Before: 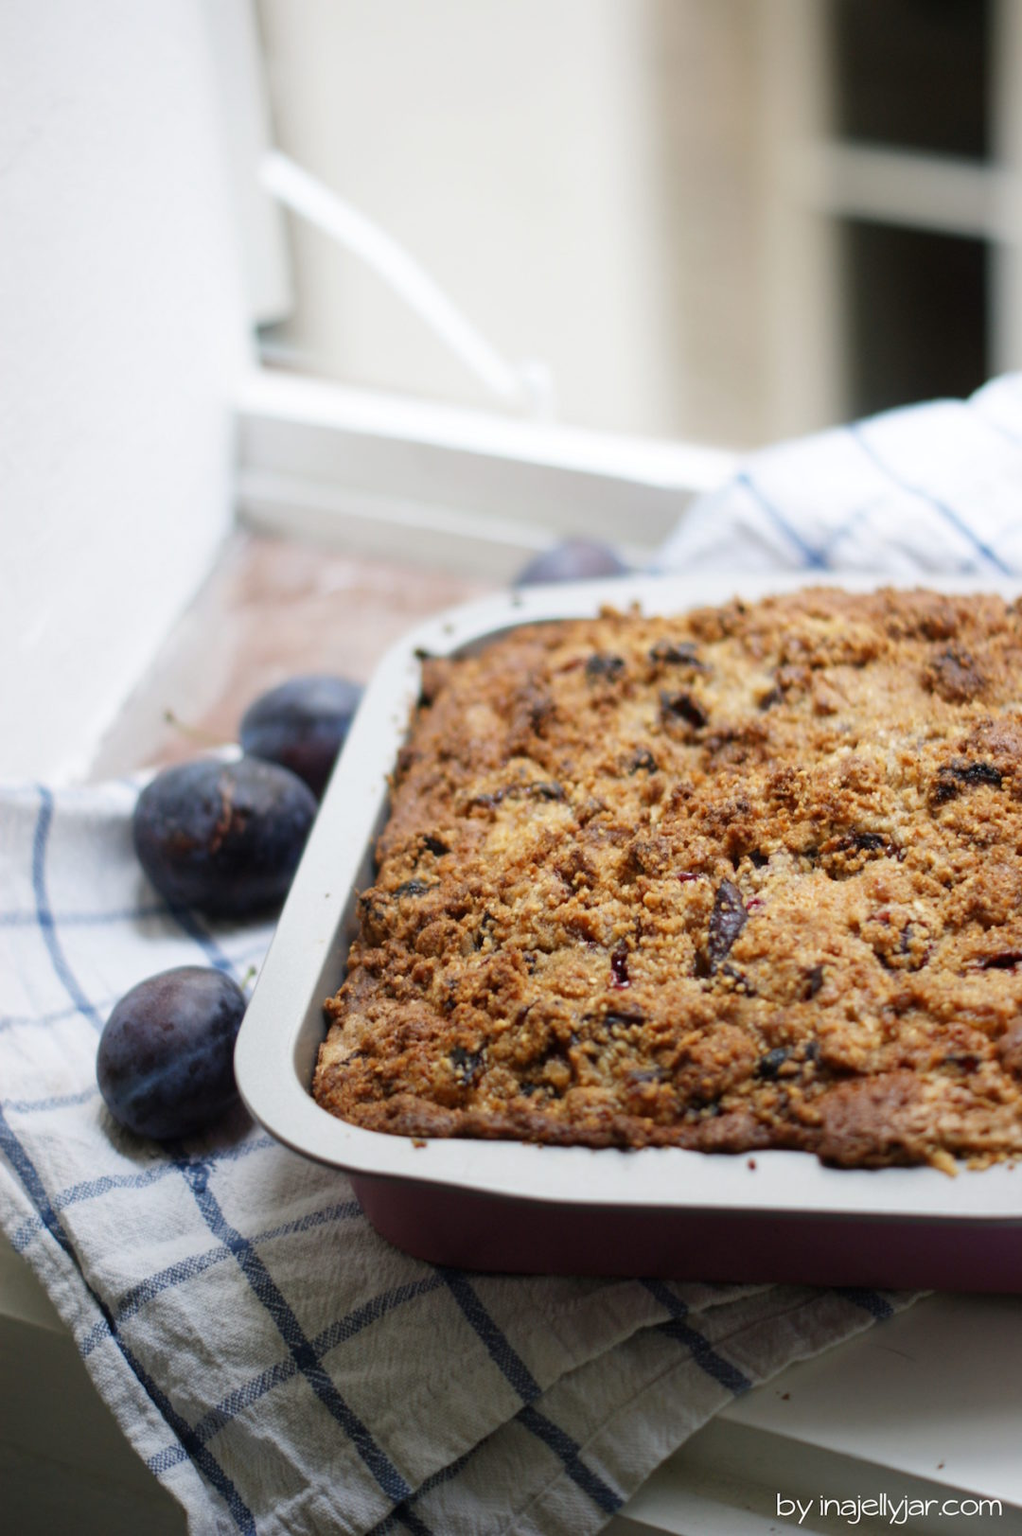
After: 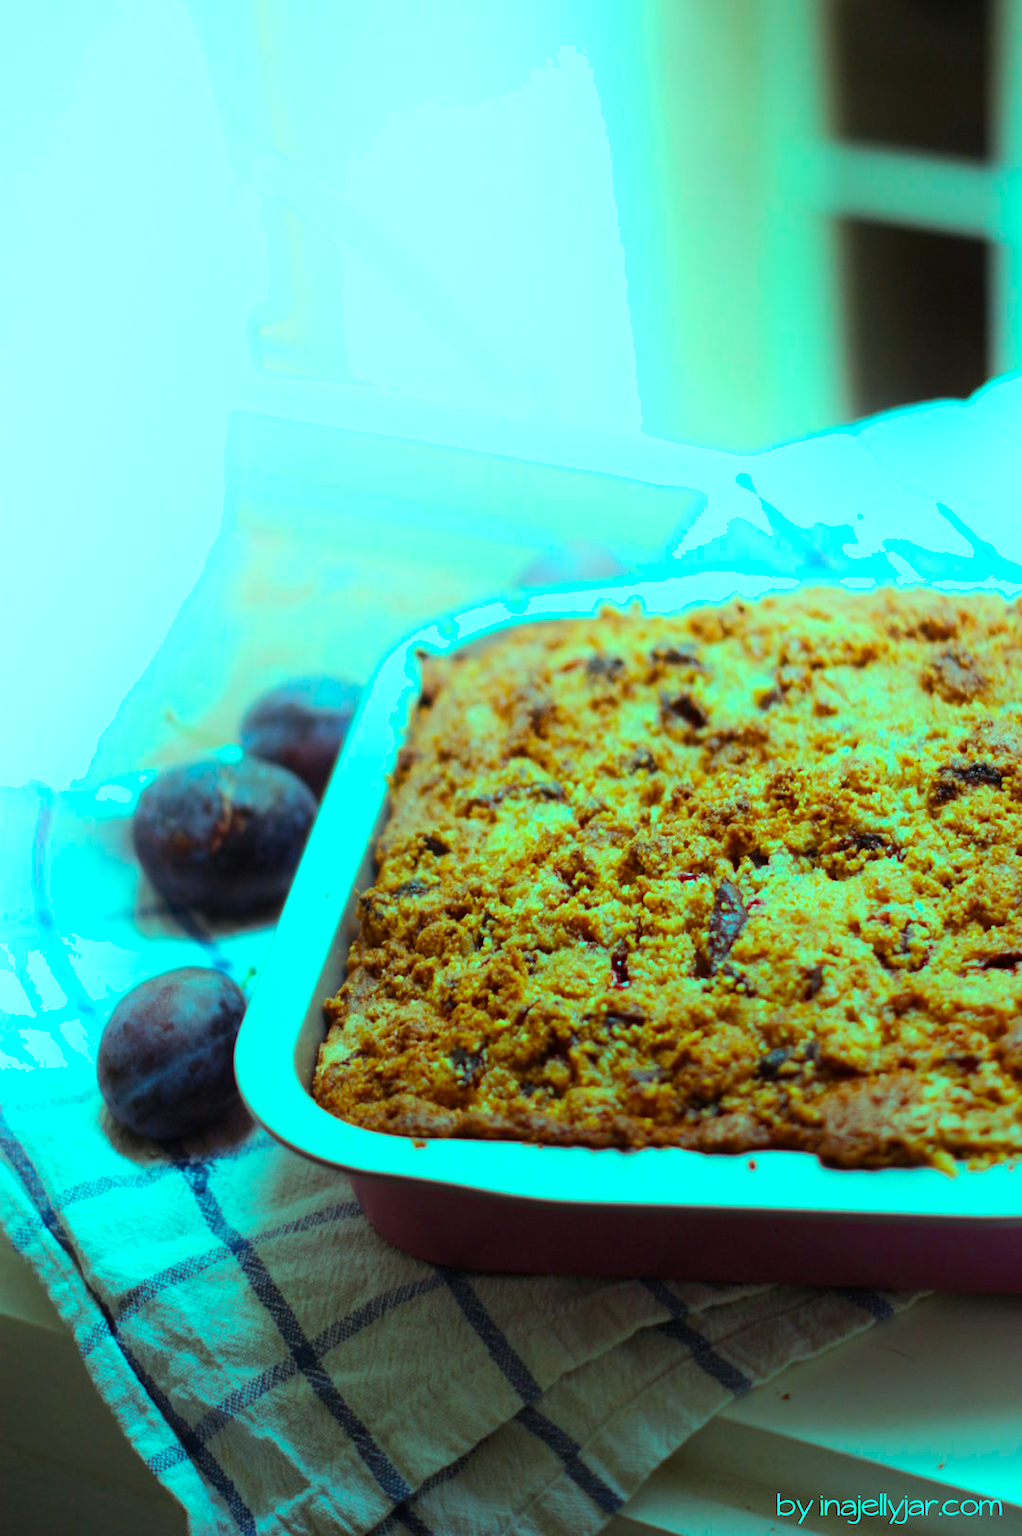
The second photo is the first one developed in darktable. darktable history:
color balance rgb: highlights gain › luminance 20.096%, highlights gain › chroma 13.05%, highlights gain › hue 176.27°, linear chroma grading › global chroma 14.685%, perceptual saturation grading › global saturation 30.644%
tone equalizer: edges refinement/feathering 500, mask exposure compensation -1.57 EV, preserve details no
shadows and highlights: shadows -25.81, highlights 51.02, soften with gaussian
